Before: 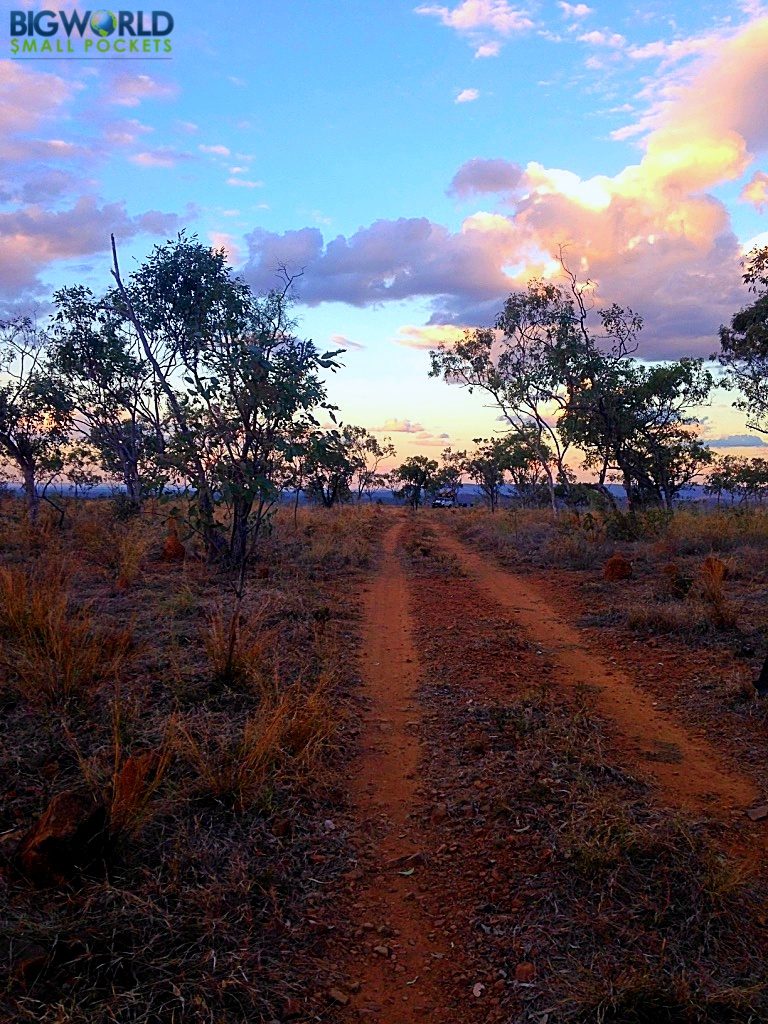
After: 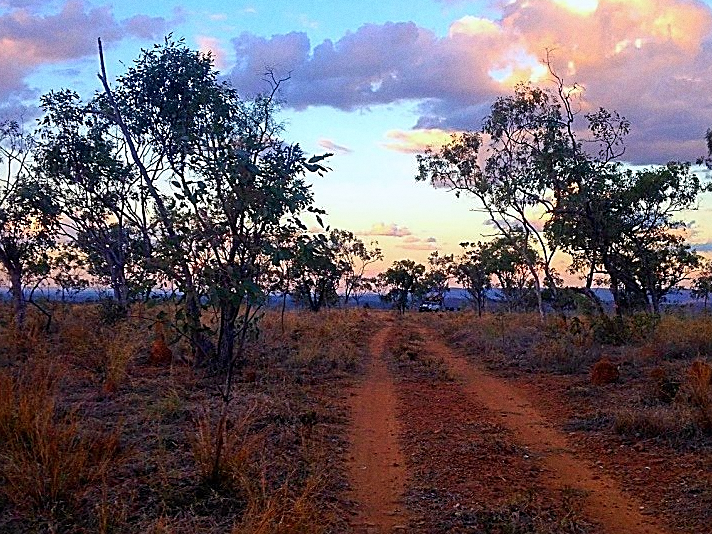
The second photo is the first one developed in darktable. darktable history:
crop: left 1.744%, top 19.225%, right 5.069%, bottom 28.357%
grain: coarseness 0.47 ISO
sharpen: radius 1.864, amount 0.398, threshold 1.271
